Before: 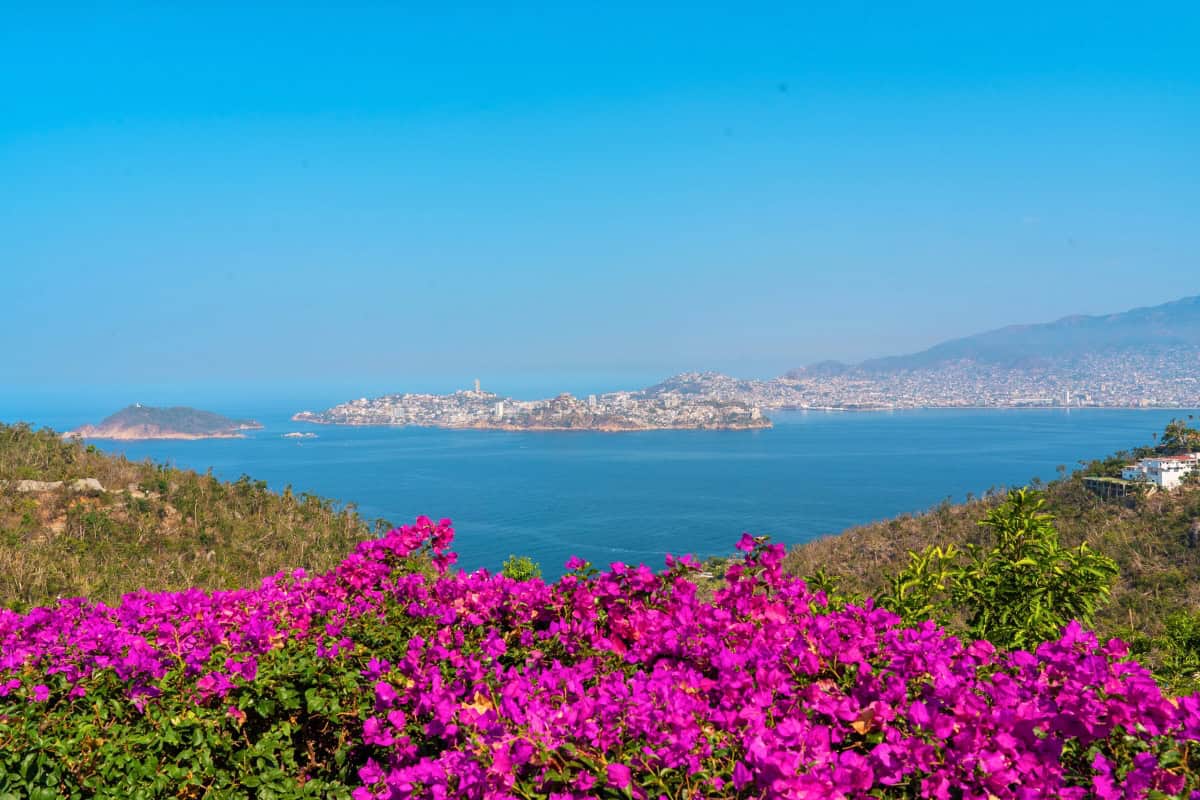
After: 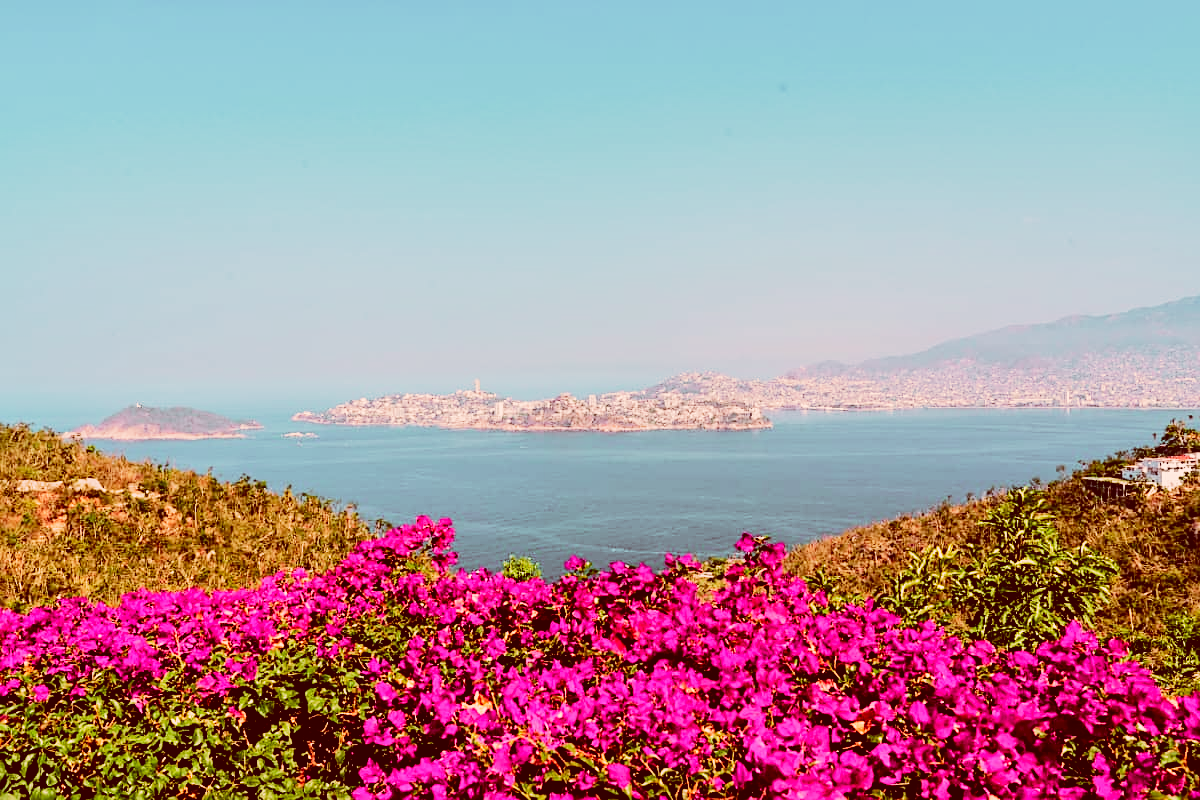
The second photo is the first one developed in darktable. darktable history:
tone curve: curves: ch0 [(0, 0.022) (0.114, 0.083) (0.281, 0.315) (0.447, 0.557) (0.588, 0.711) (0.786, 0.839) (0.999, 0.949)]; ch1 [(0, 0) (0.389, 0.352) (0.458, 0.433) (0.486, 0.474) (0.509, 0.505) (0.535, 0.53) (0.555, 0.557) (0.586, 0.622) (0.677, 0.724) (1, 1)]; ch2 [(0, 0) (0.369, 0.388) (0.449, 0.431) (0.501, 0.5) (0.528, 0.52) (0.561, 0.59) (0.697, 0.721) (1, 1)], color space Lab, independent channels, preserve colors none
color correction: highlights a* 9.03, highlights b* 8.71, shadows a* 40, shadows b* 40, saturation 0.8
sharpen: on, module defaults
filmic rgb: black relative exposure -6.43 EV, white relative exposure 2.43 EV, threshold 3 EV, hardness 5.27, latitude 0.1%, contrast 1.425, highlights saturation mix 2%, preserve chrominance no, color science v5 (2021), contrast in shadows safe, contrast in highlights safe, enable highlight reconstruction true
